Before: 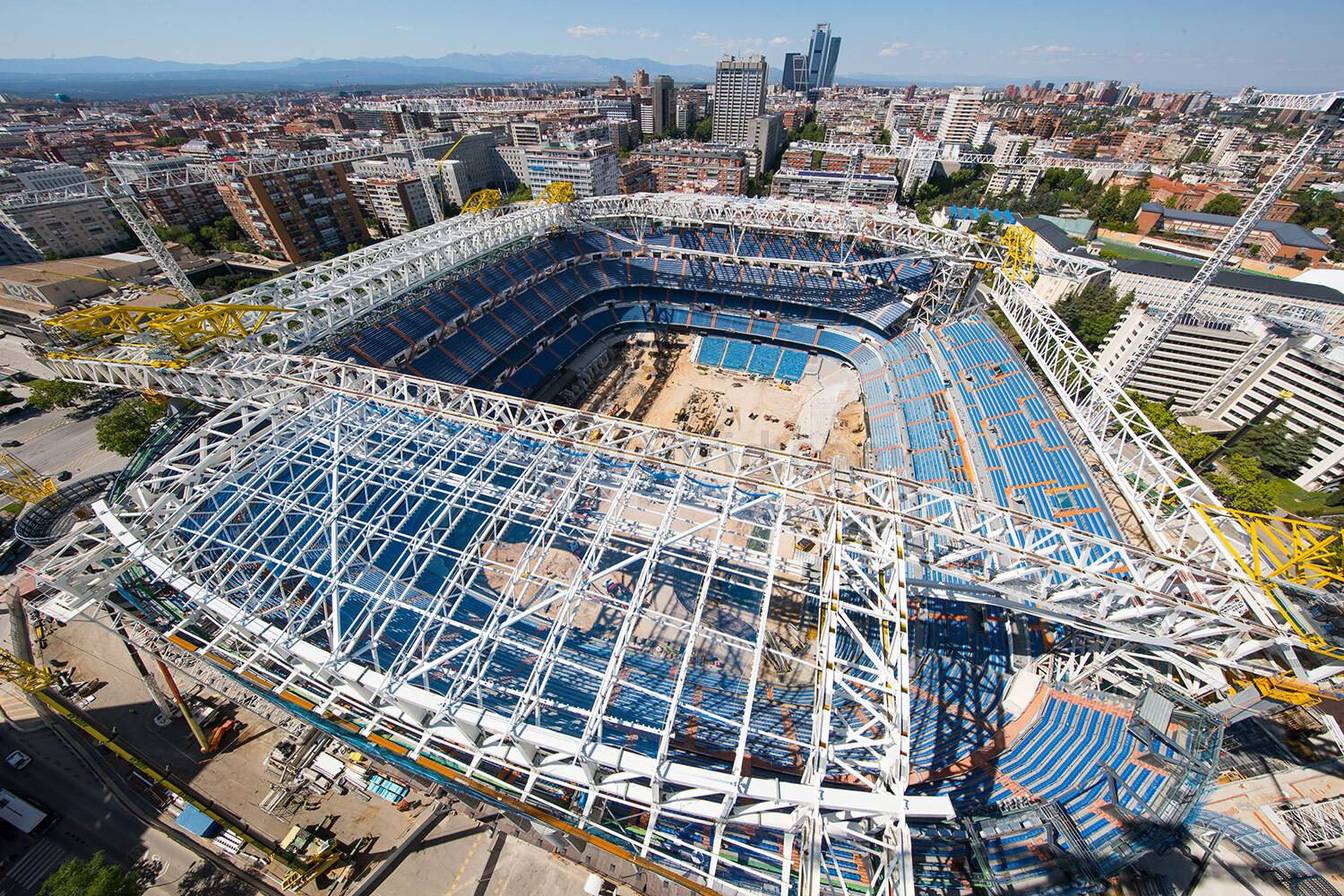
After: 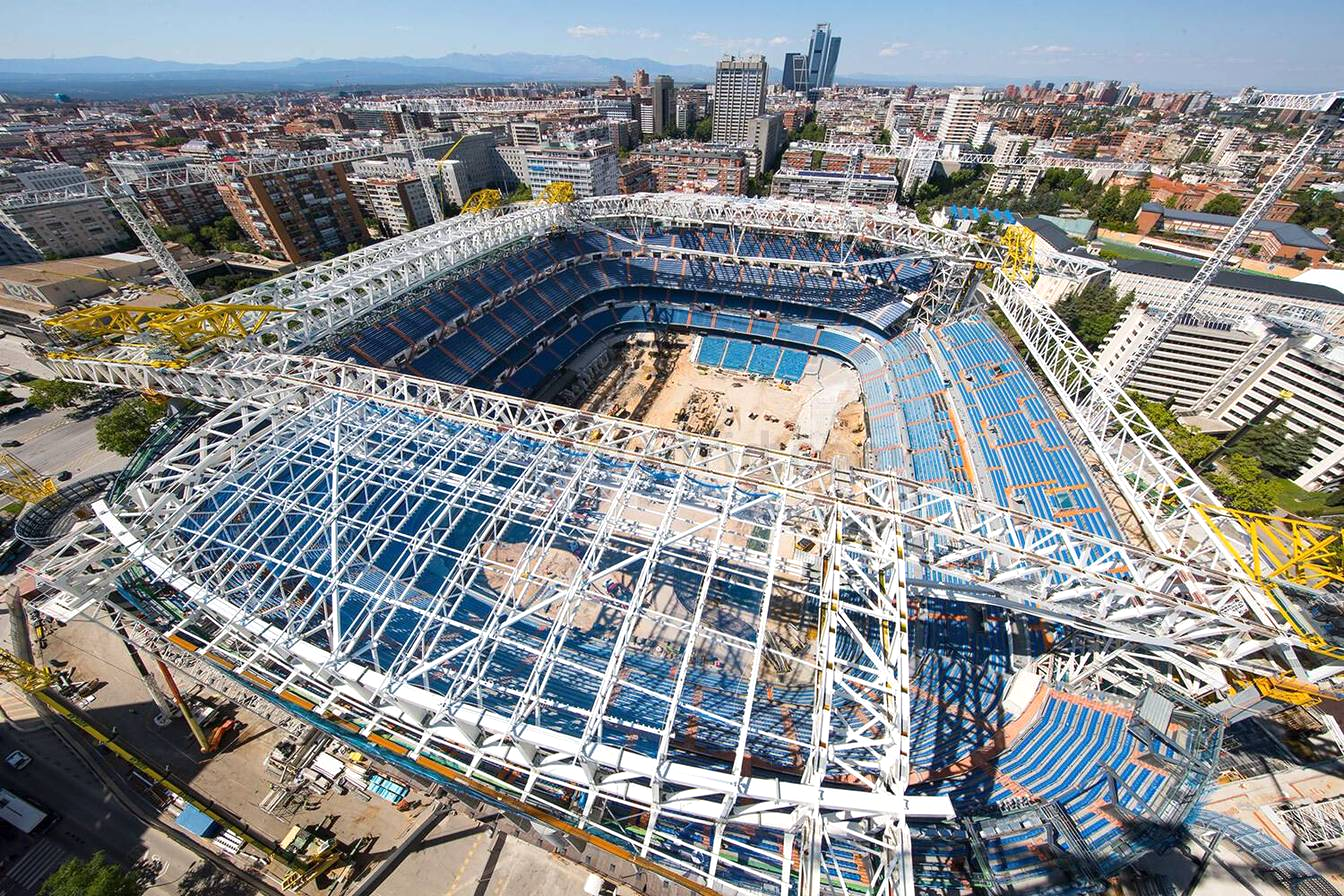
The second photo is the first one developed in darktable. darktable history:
exposure: exposure 0.172 EV, compensate exposure bias true, compensate highlight preservation false
